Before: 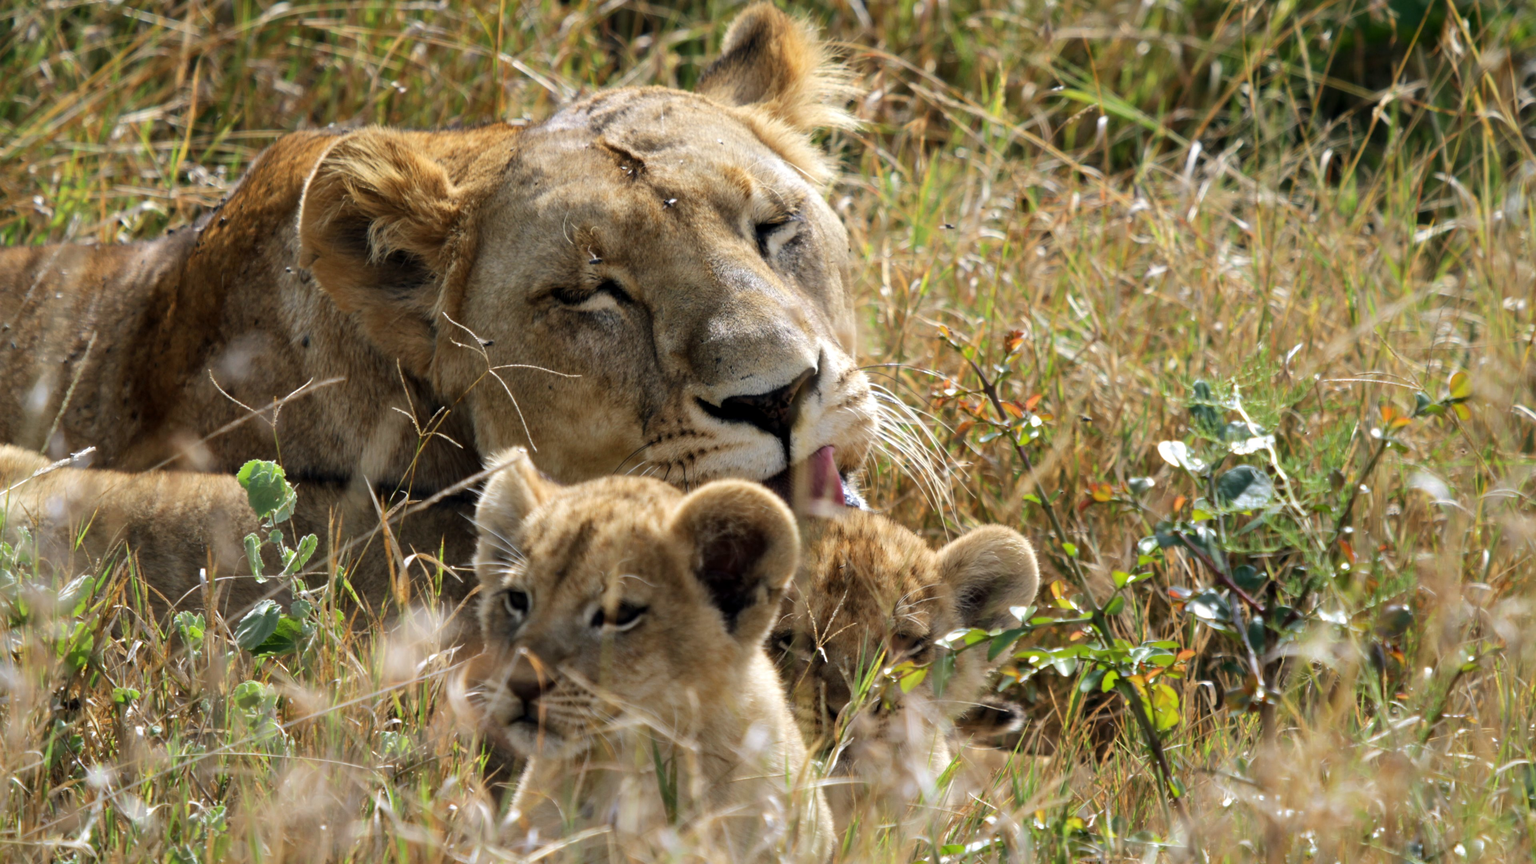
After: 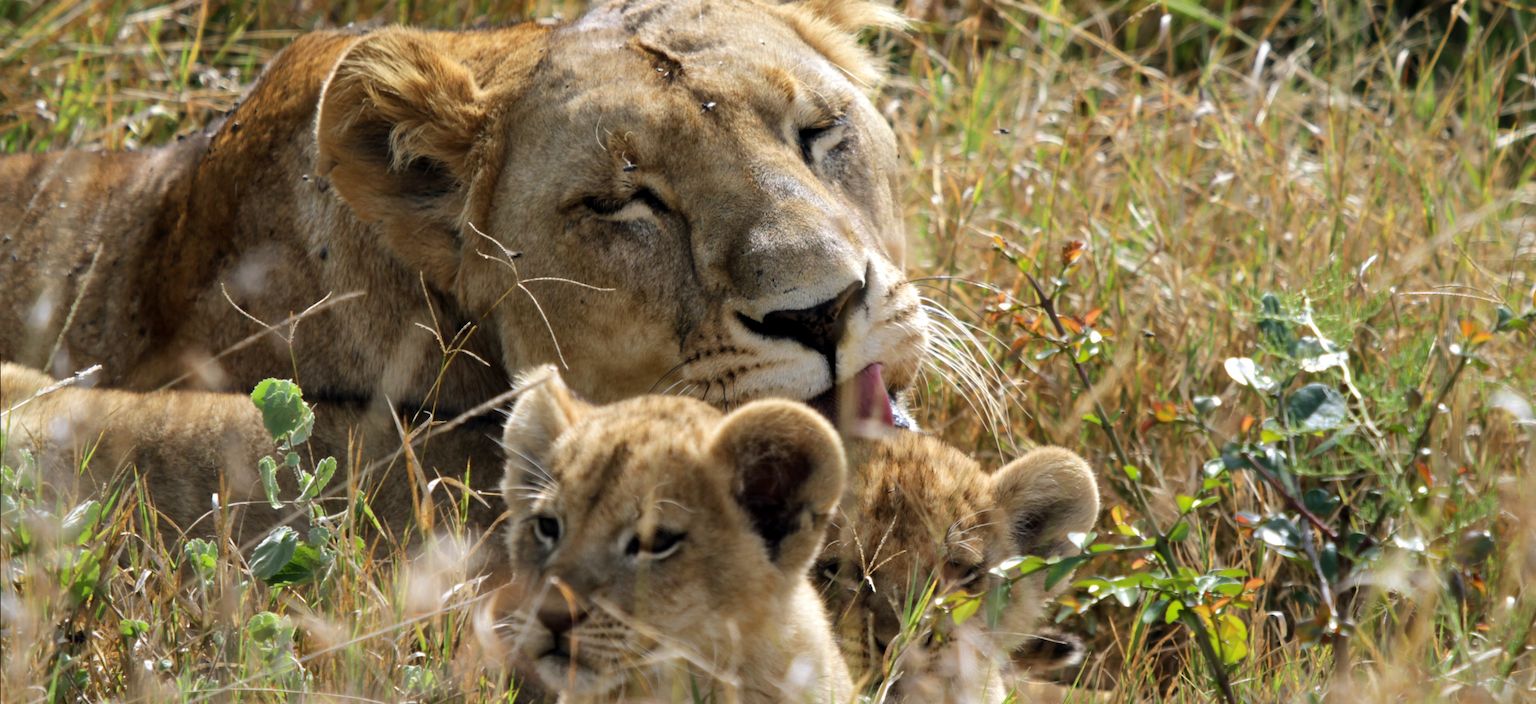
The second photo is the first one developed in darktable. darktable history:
crop and rotate: angle 0.053°, top 11.929%, right 5.439%, bottom 11.009%
